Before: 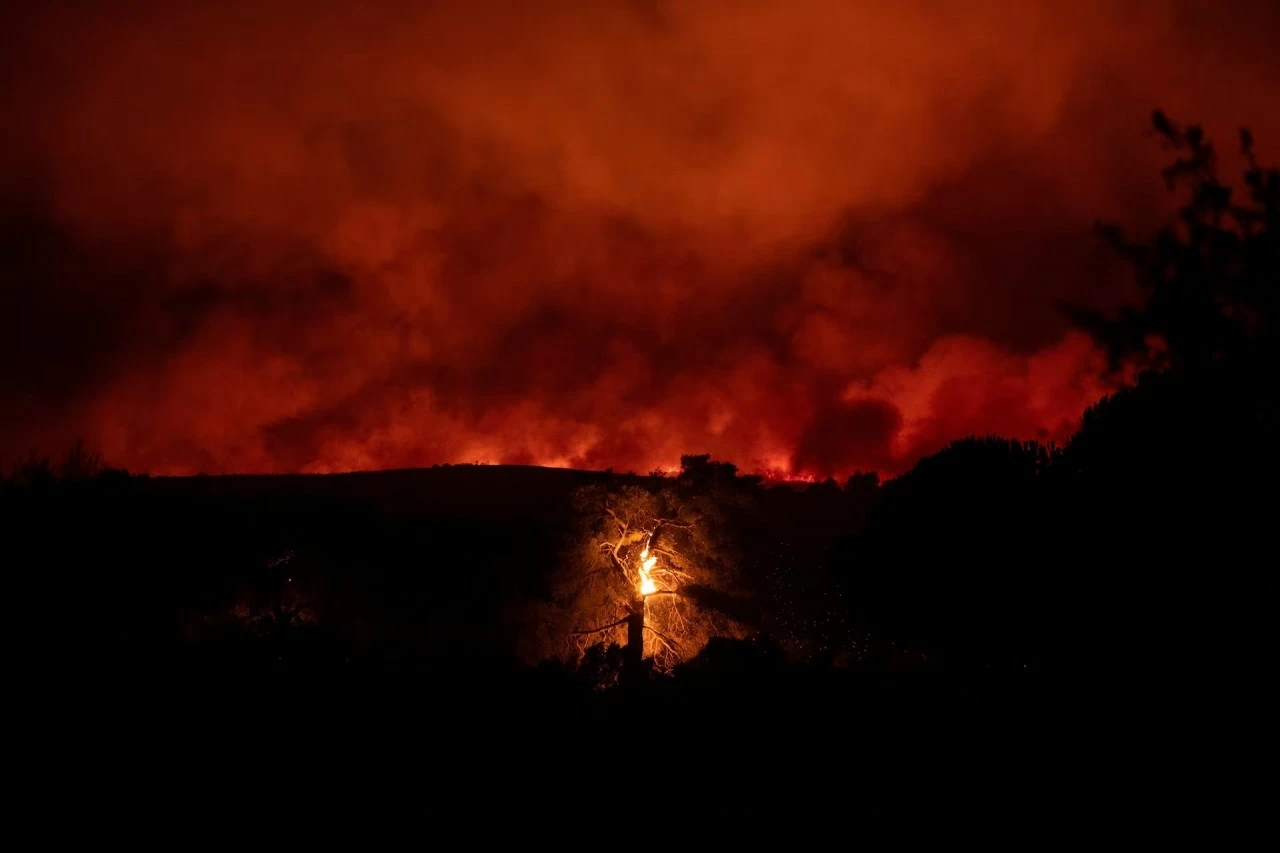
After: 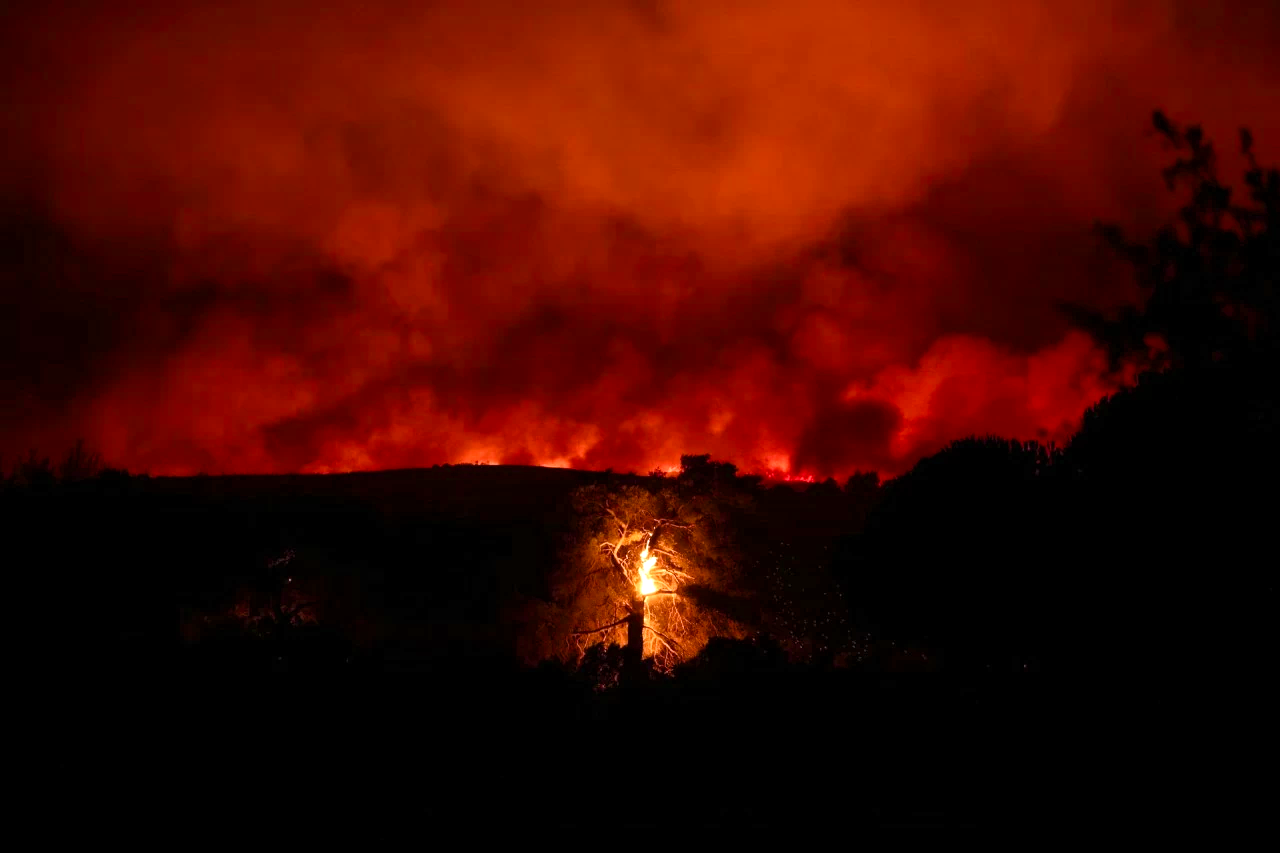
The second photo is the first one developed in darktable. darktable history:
color balance rgb: perceptual saturation grading › global saturation 20%, perceptual saturation grading › highlights -25%, perceptual saturation grading › shadows 25%
exposure: exposure 0.669 EV, compensate highlight preservation false
tone equalizer: on, module defaults
